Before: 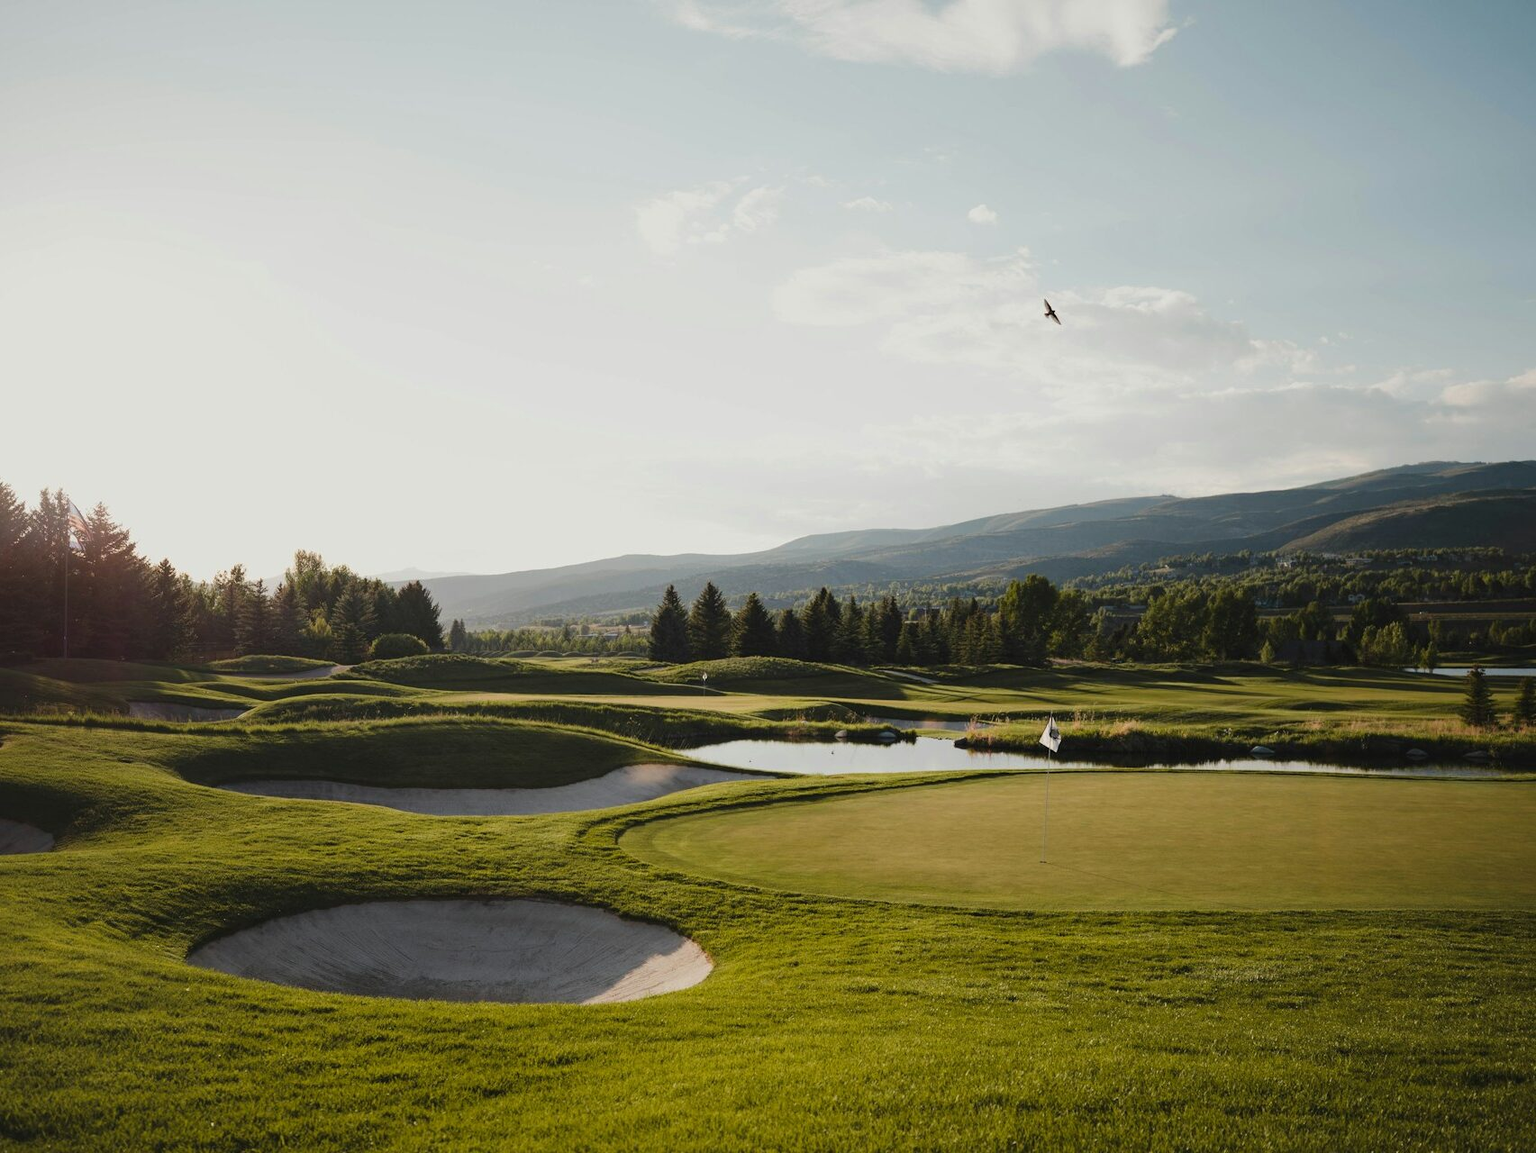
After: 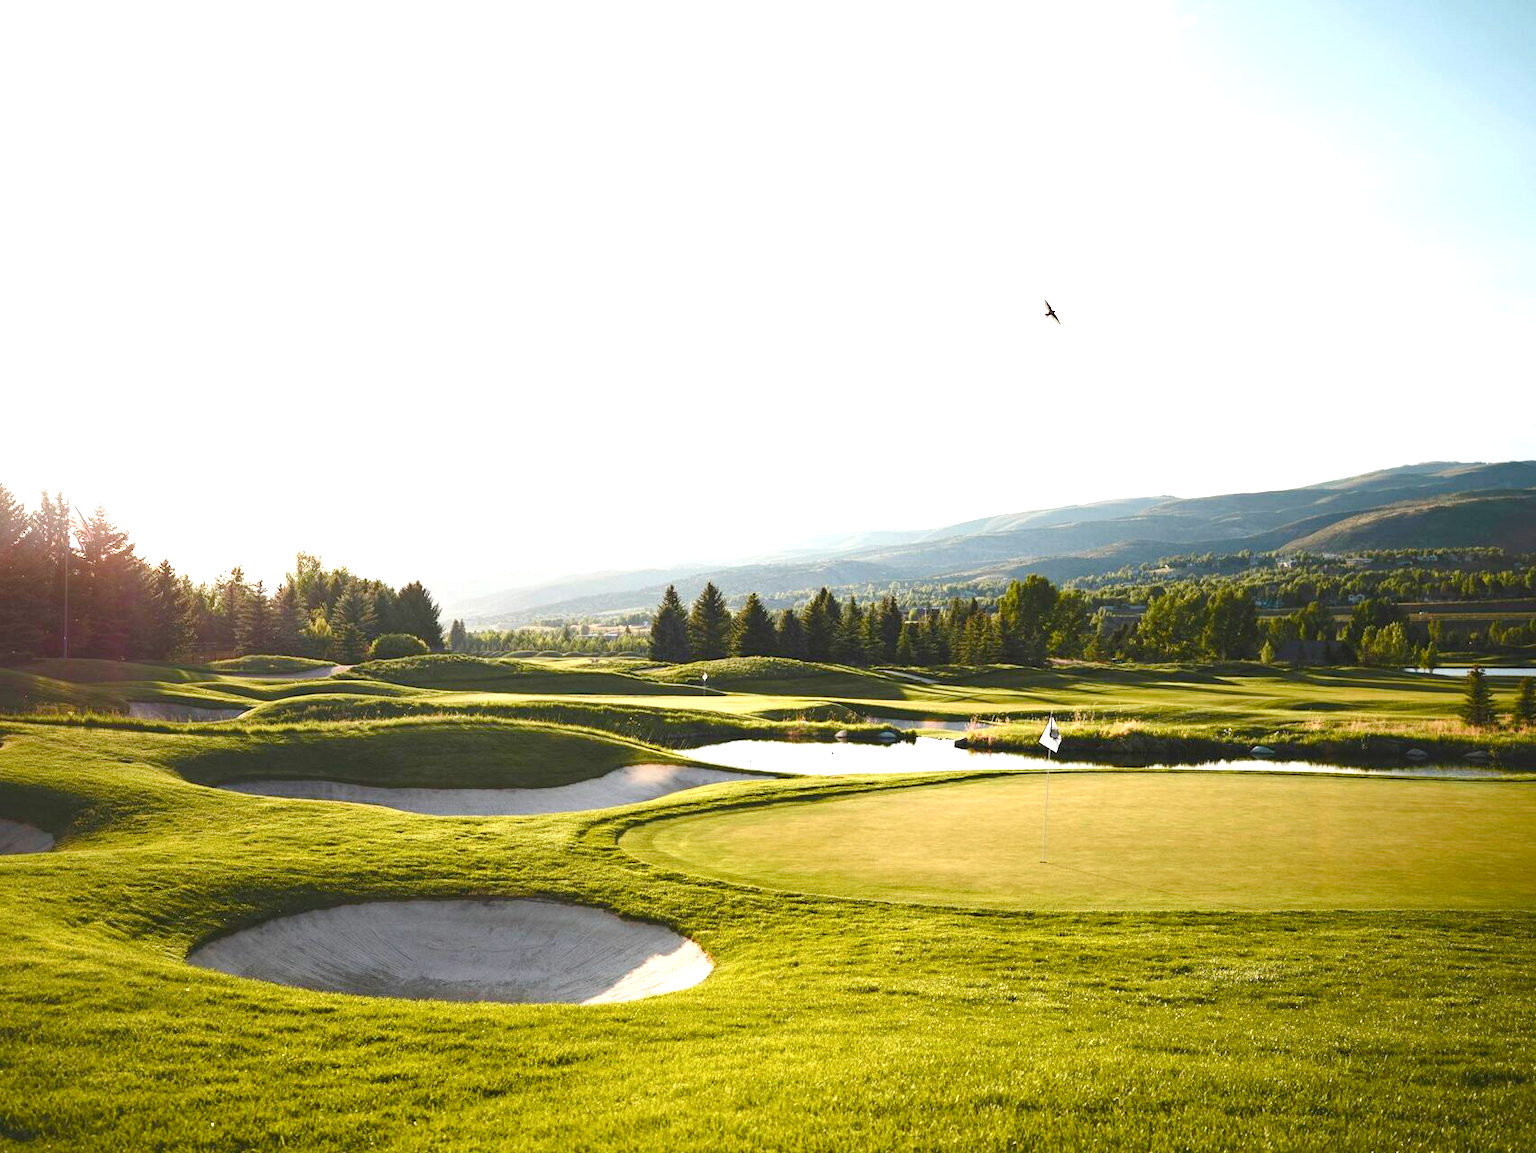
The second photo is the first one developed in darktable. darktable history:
color balance rgb: perceptual saturation grading › global saturation 20%, perceptual saturation grading › highlights -25%, perceptual saturation grading › shadows 50%
exposure: black level correction 0, exposure 1.45 EV, compensate exposure bias true, compensate highlight preservation false
